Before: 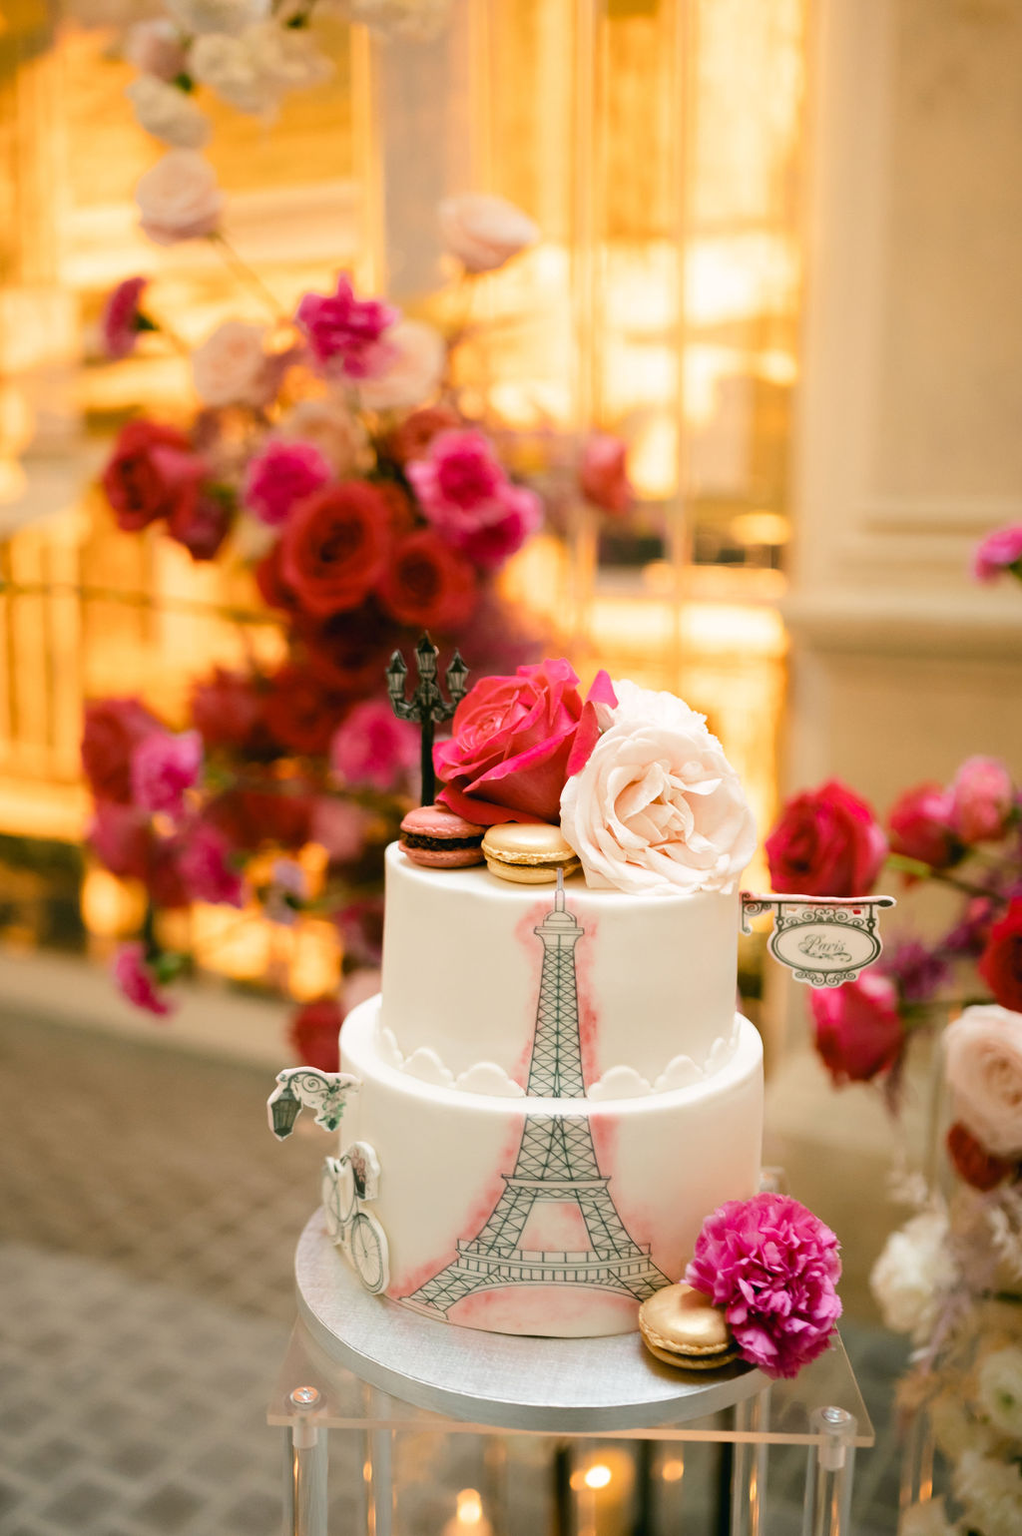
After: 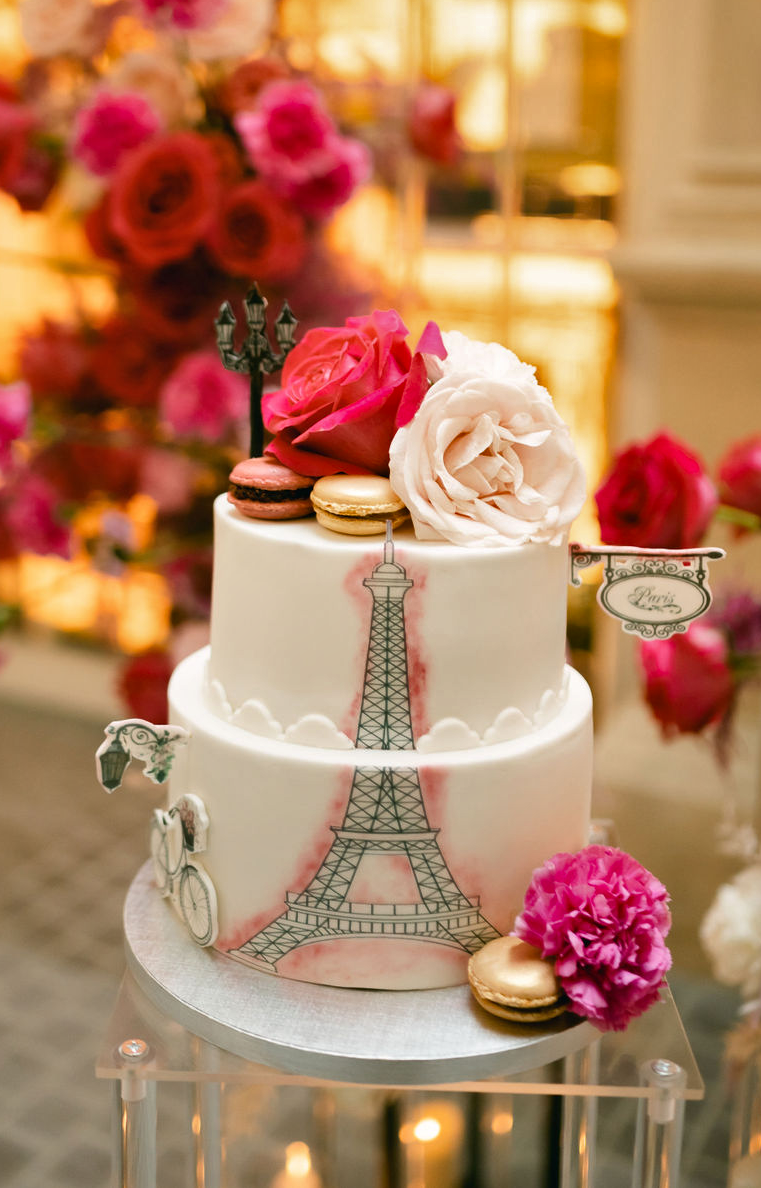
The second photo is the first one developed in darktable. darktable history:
shadows and highlights: shadows 60.4, highlights -60.21, soften with gaussian
exposure: compensate highlight preservation false
crop: left 16.854%, top 22.794%, right 8.79%
